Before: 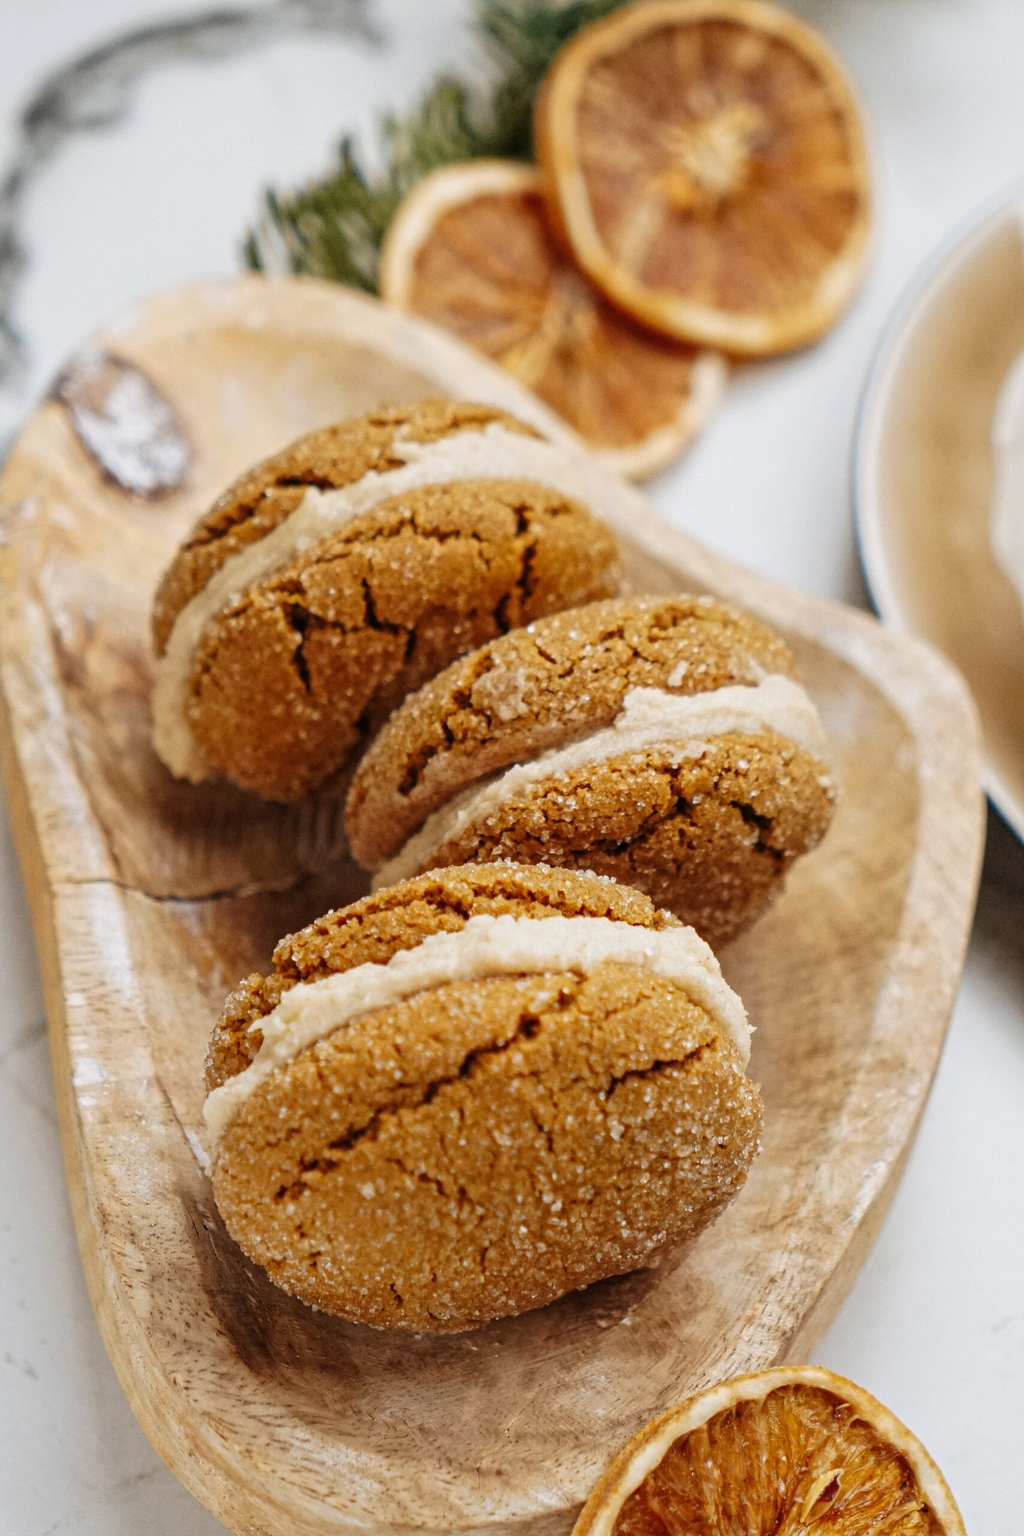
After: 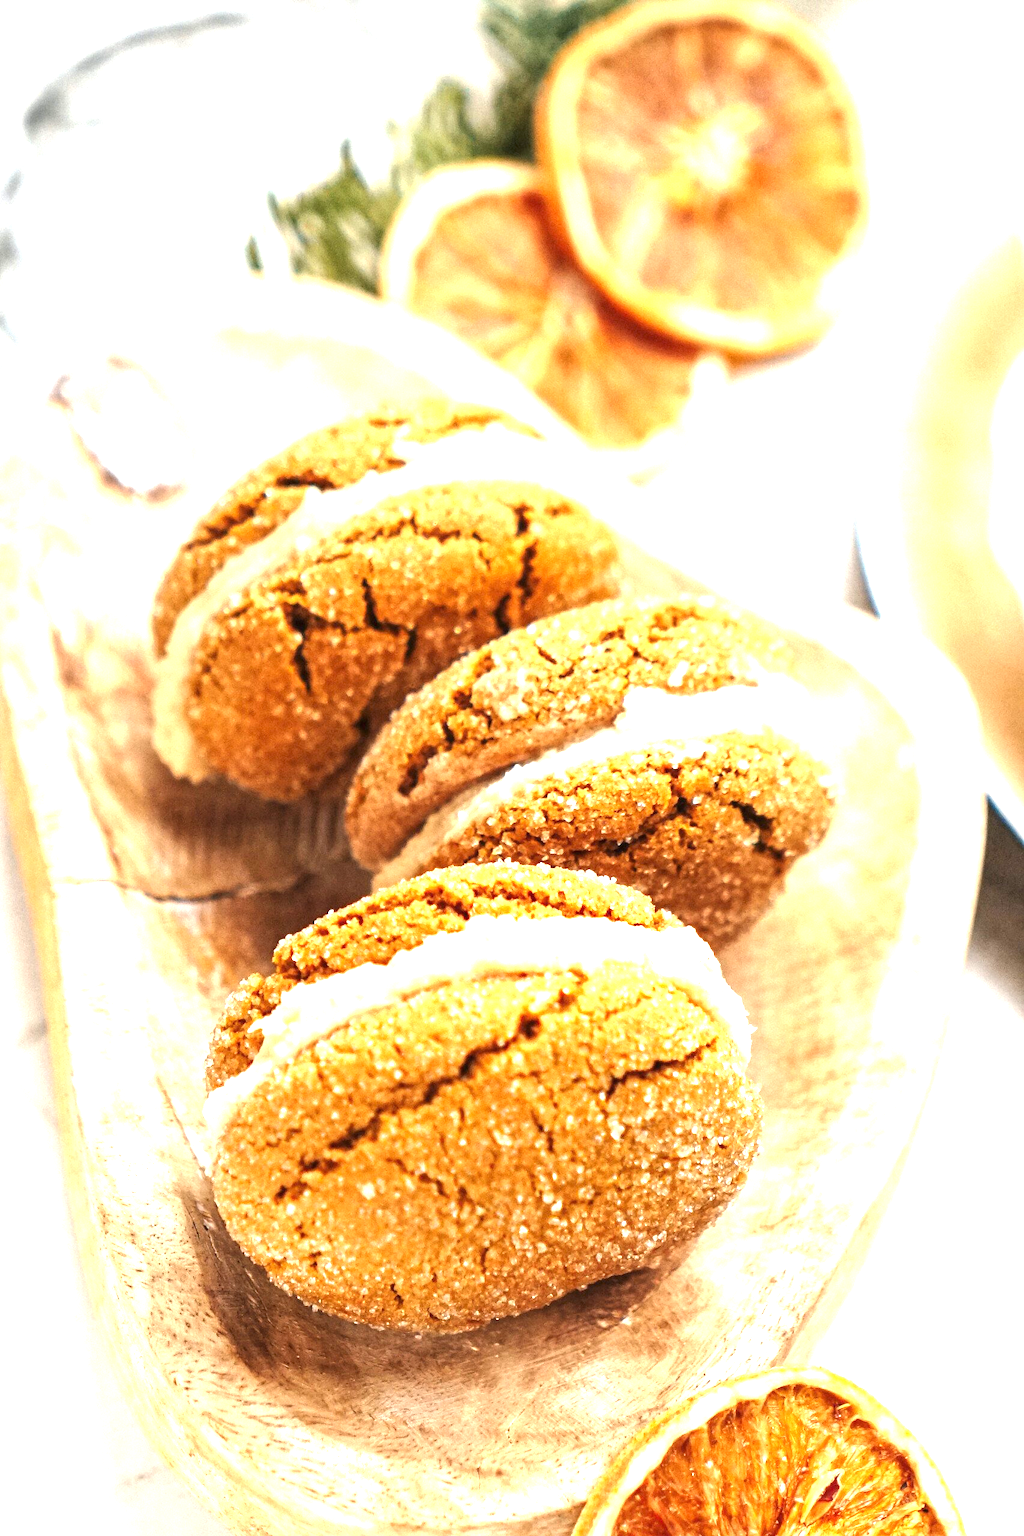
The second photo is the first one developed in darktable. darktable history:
exposure: black level correction 0, exposure 1.743 EV, compensate highlight preservation false
